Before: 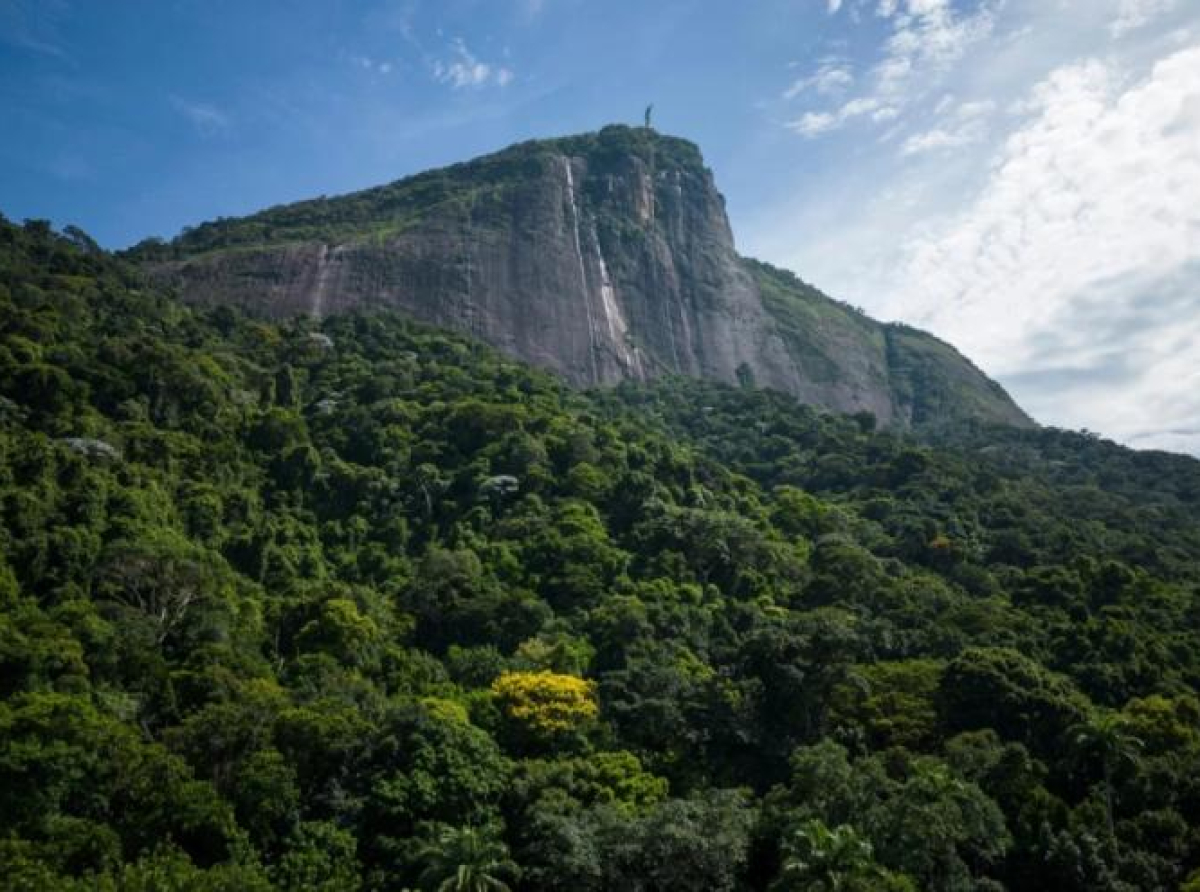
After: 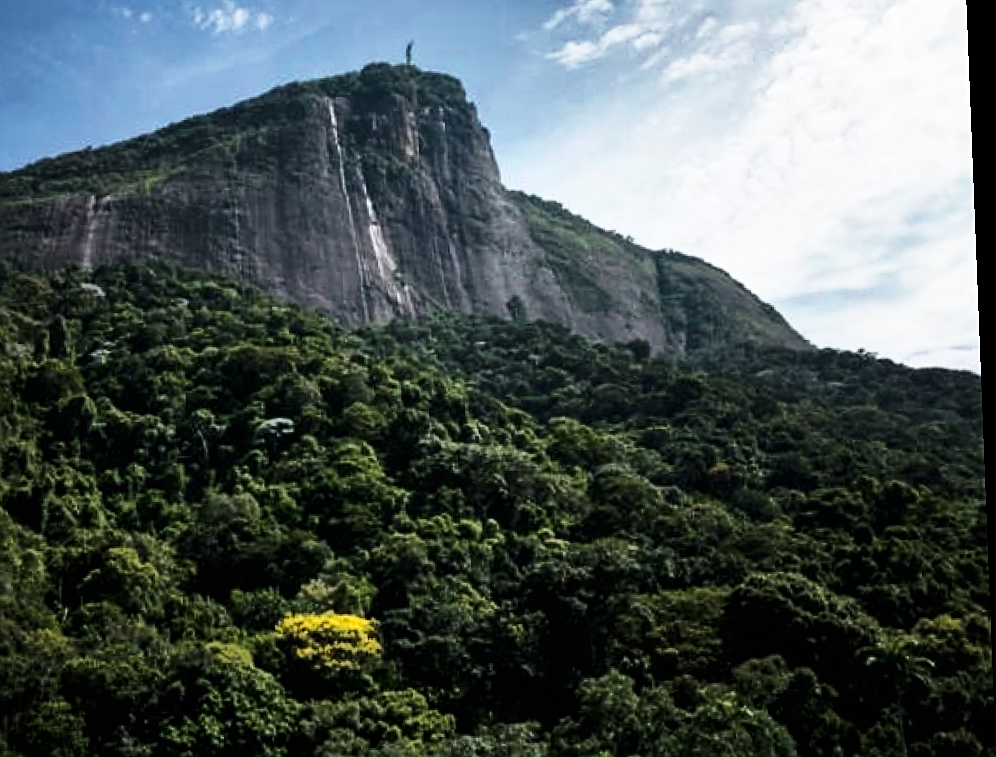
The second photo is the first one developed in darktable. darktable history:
crop: left 19.159%, top 9.58%, bottom 9.58%
rotate and perspective: rotation -2.22°, lens shift (horizontal) -0.022, automatic cropping off
levels: levels [0, 0.618, 1]
sharpen: on, module defaults
tone curve: curves: ch0 [(0, 0) (0.003, 0.022) (0.011, 0.025) (0.025, 0.025) (0.044, 0.029) (0.069, 0.042) (0.1, 0.068) (0.136, 0.118) (0.177, 0.176) (0.224, 0.233) (0.277, 0.299) (0.335, 0.371) (0.399, 0.448) (0.468, 0.526) (0.543, 0.605) (0.623, 0.684) (0.709, 0.775) (0.801, 0.869) (0.898, 0.957) (1, 1)], preserve colors none
color zones: curves: ch0 [(0.11, 0.396) (0.195, 0.36) (0.25, 0.5) (0.303, 0.412) (0.357, 0.544) (0.75, 0.5) (0.967, 0.328)]; ch1 [(0, 0.468) (0.112, 0.512) (0.202, 0.6) (0.25, 0.5) (0.307, 0.352) (0.357, 0.544) (0.75, 0.5) (0.963, 0.524)]
contrast brightness saturation: contrast 0.2, brightness 0.16, saturation 0.22
shadows and highlights: radius 118.69, shadows 42.21, highlights -61.56, soften with gaussian
